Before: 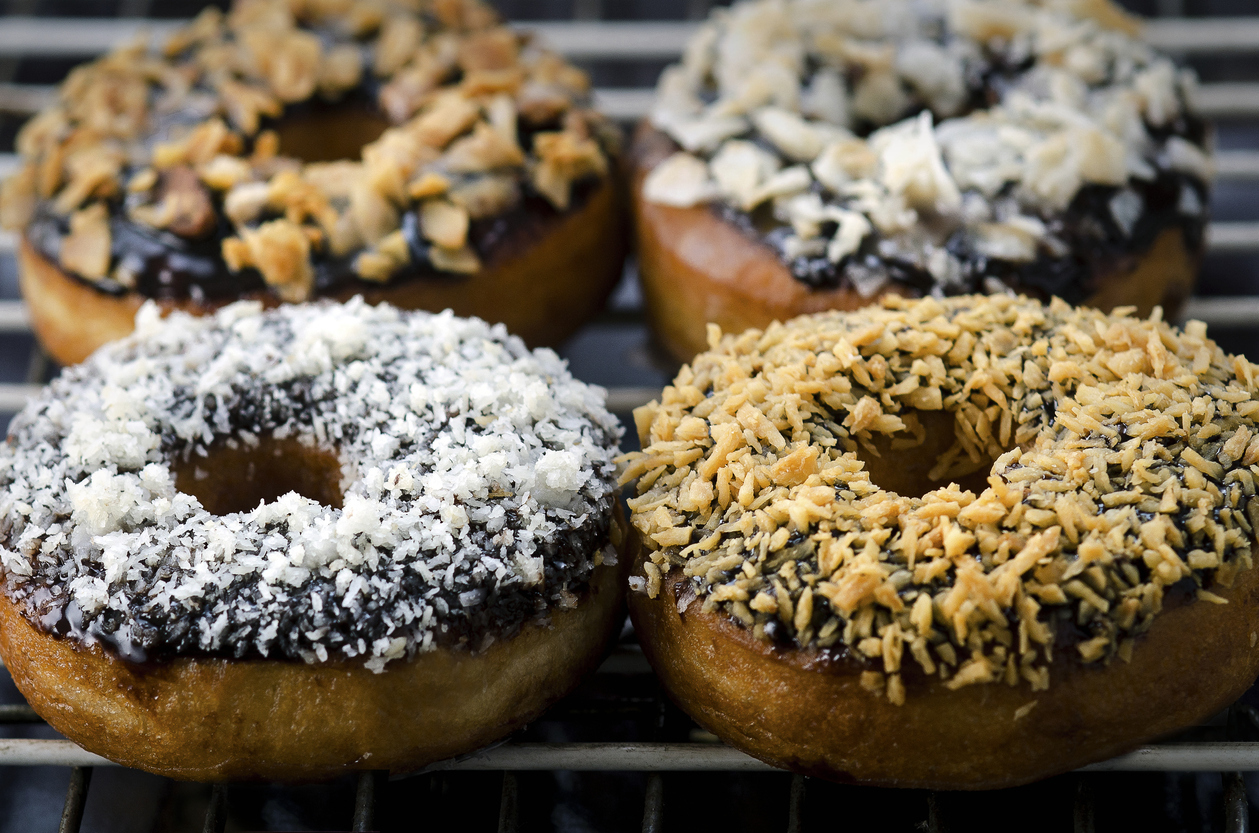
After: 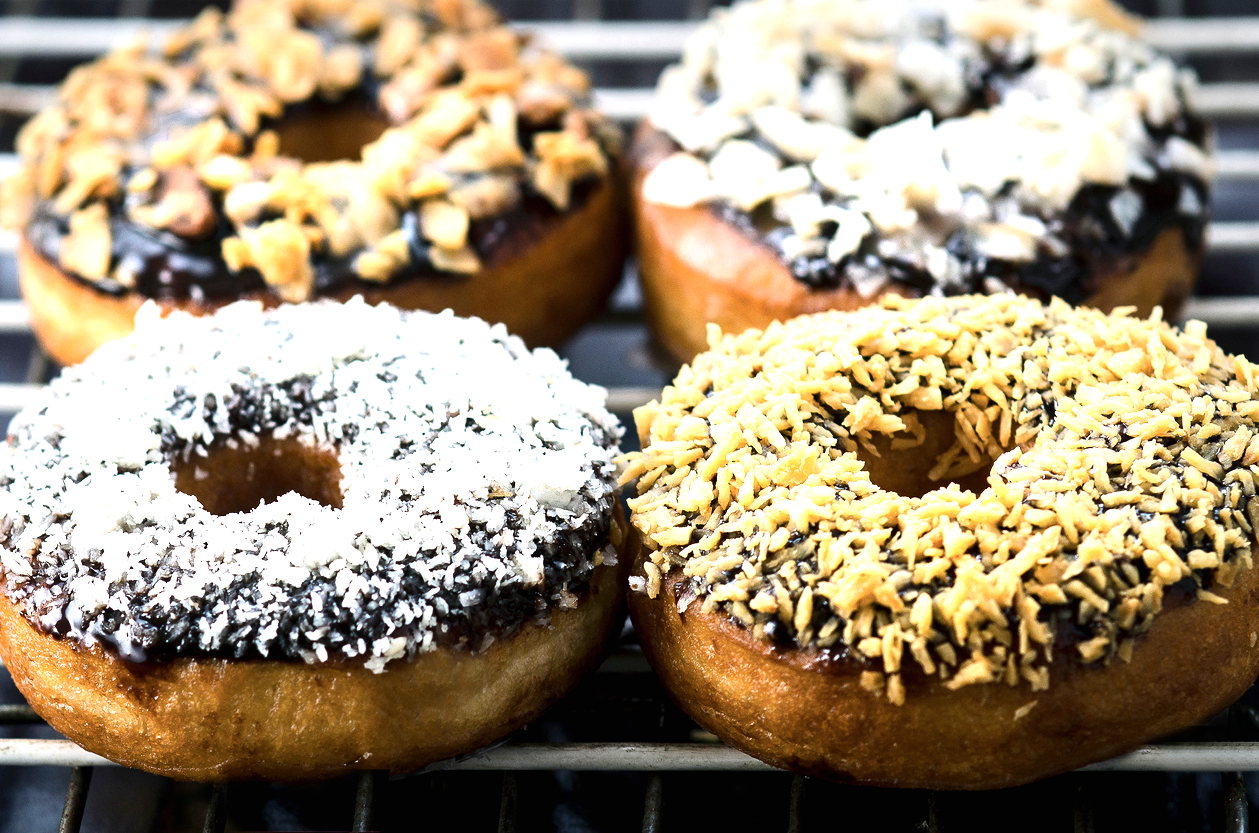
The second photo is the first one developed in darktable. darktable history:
exposure: black level correction 0, exposure 1.285 EV, compensate highlight preservation false
contrast brightness saturation: contrast 0.115, saturation -0.154
